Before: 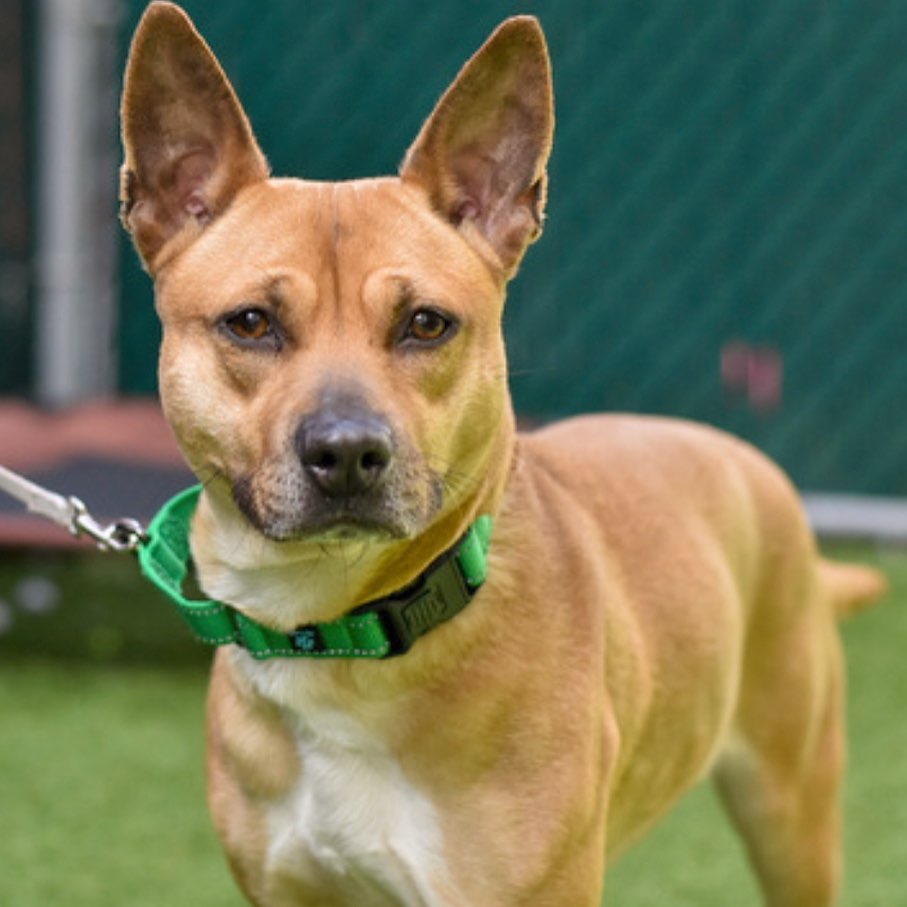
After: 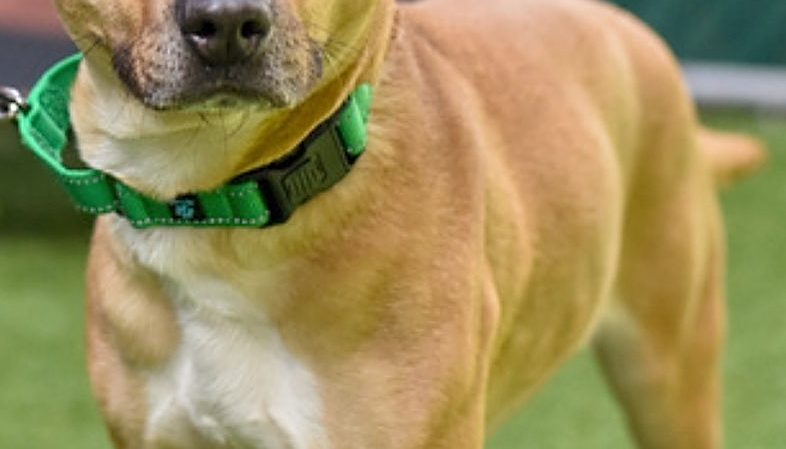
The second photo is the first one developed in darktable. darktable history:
sharpen: amount 0.568
crop and rotate: left 13.258%, top 47.597%, bottom 2.828%
tone equalizer: on, module defaults
